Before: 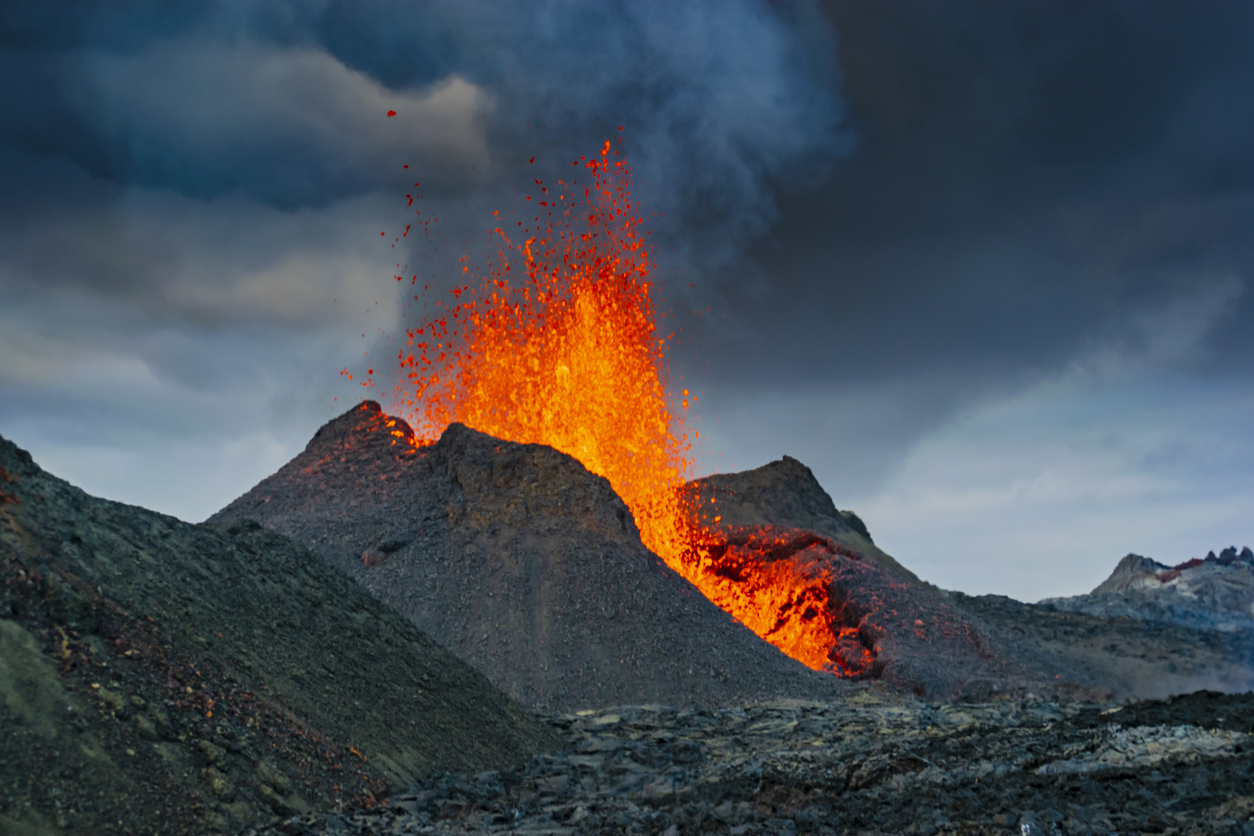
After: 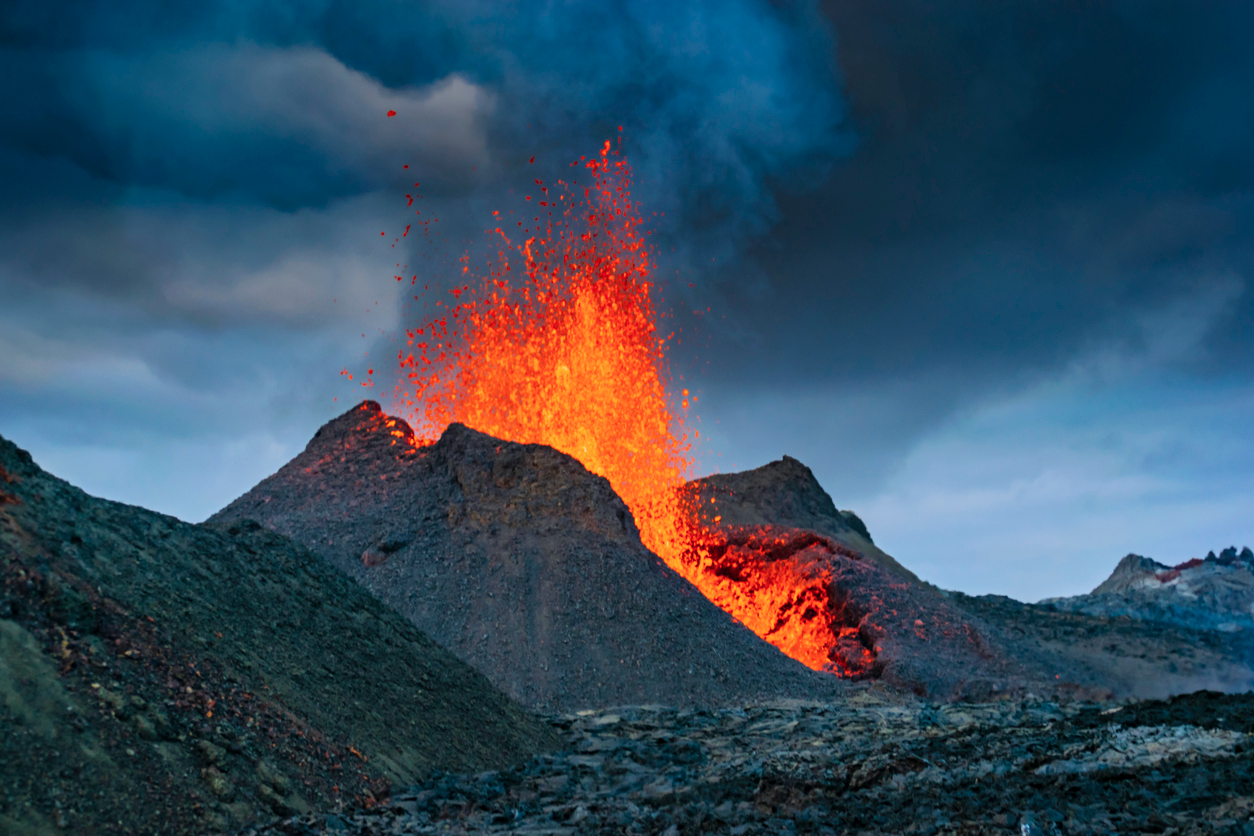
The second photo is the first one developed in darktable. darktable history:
color correction: highlights a* -1.85, highlights b* -18.4
